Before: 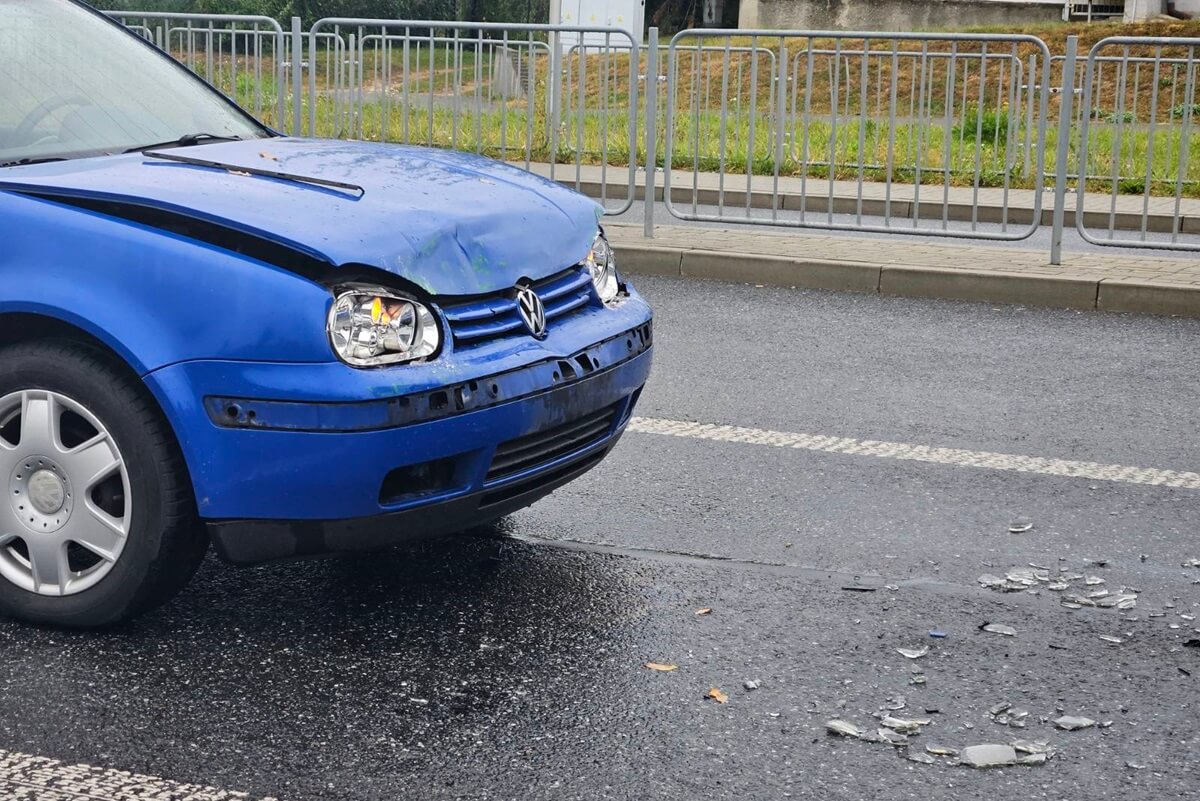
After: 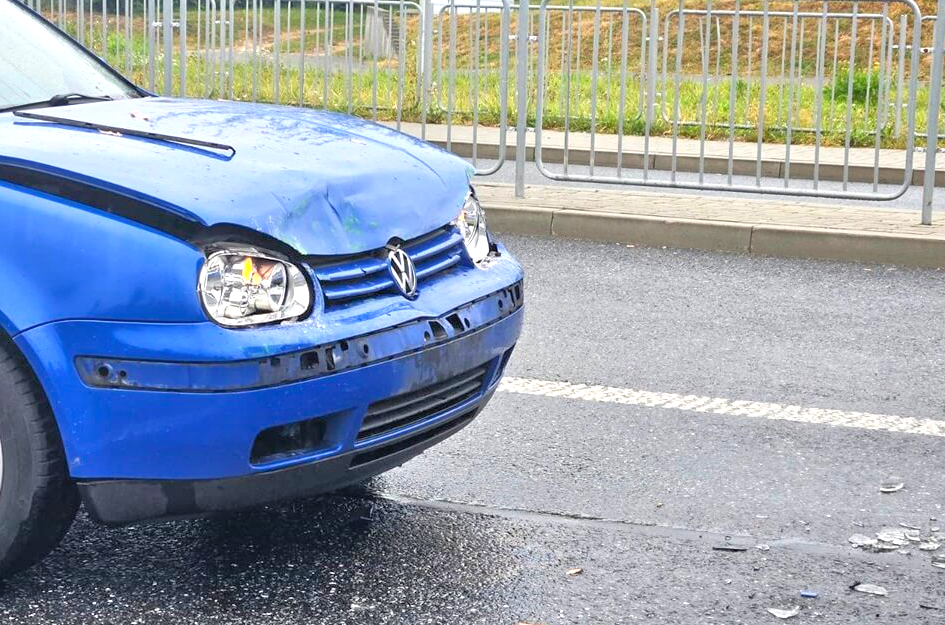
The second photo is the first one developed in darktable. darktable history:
crop and rotate: left 10.77%, top 5.1%, right 10.41%, bottom 16.76%
tone equalizer: -7 EV 0.15 EV, -6 EV 0.6 EV, -5 EV 1.15 EV, -4 EV 1.33 EV, -3 EV 1.15 EV, -2 EV 0.6 EV, -1 EV 0.15 EV, mask exposure compensation -0.5 EV
exposure: exposure 0.669 EV, compensate highlight preservation false
